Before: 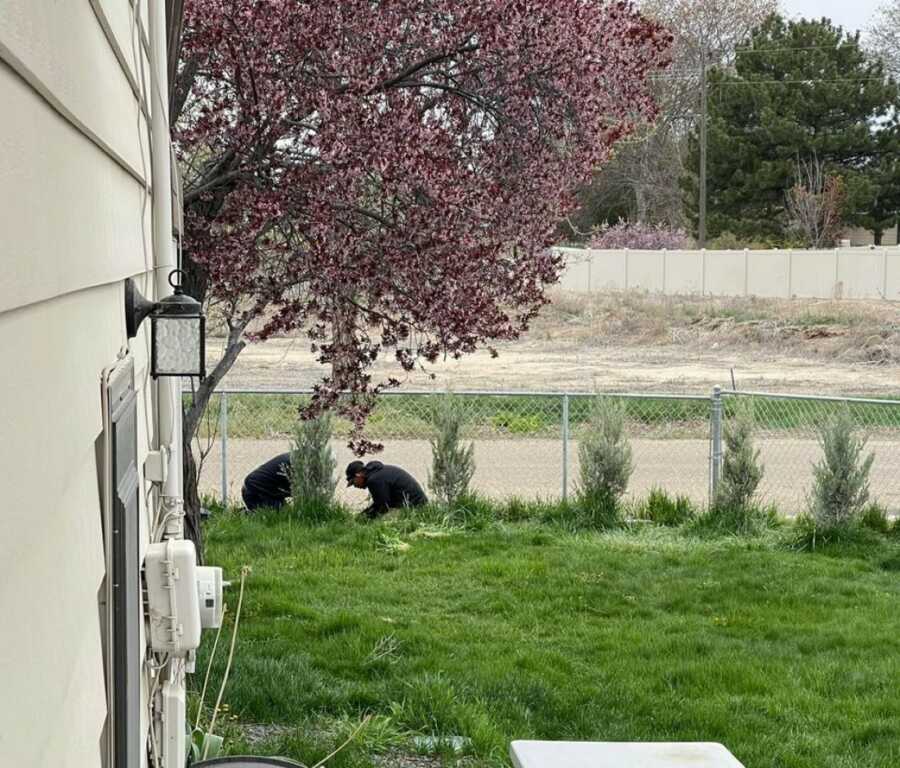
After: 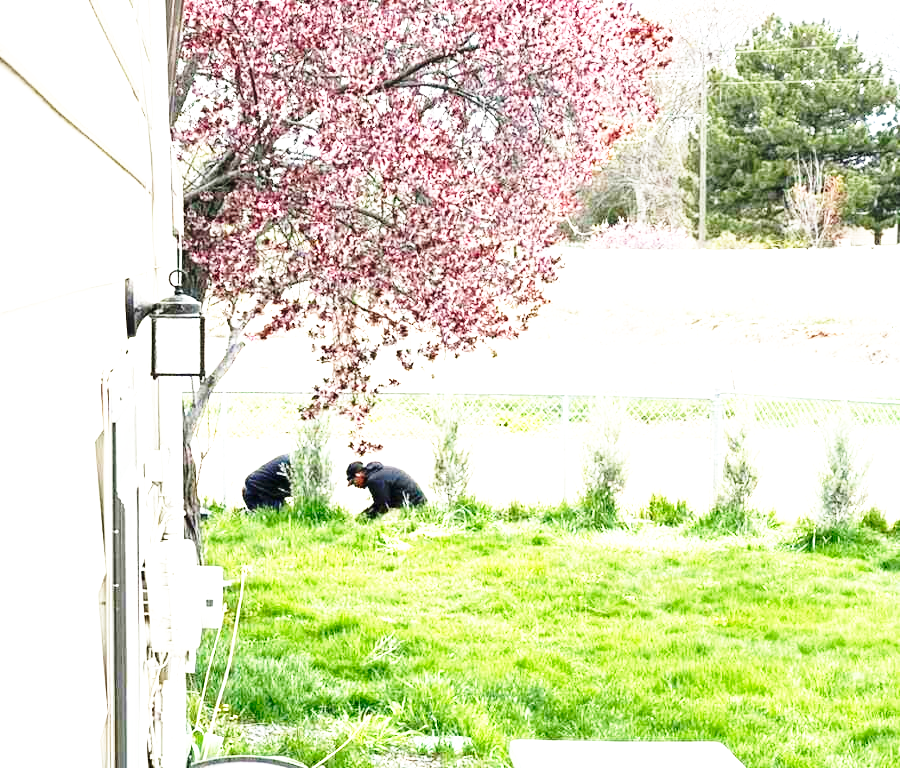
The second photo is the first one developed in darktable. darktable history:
exposure: black level correction 0, exposure 1.625 EV, compensate exposure bias true, compensate highlight preservation false
base curve: curves: ch0 [(0, 0) (0.026, 0.03) (0.109, 0.232) (0.351, 0.748) (0.669, 0.968) (1, 1)], preserve colors none
